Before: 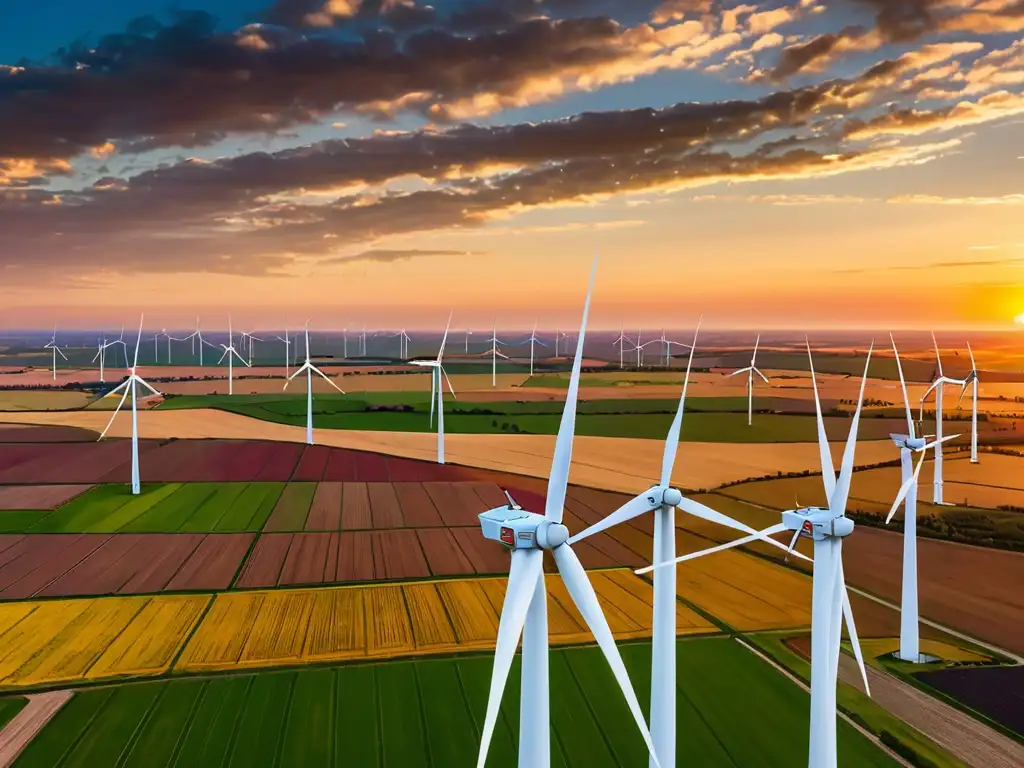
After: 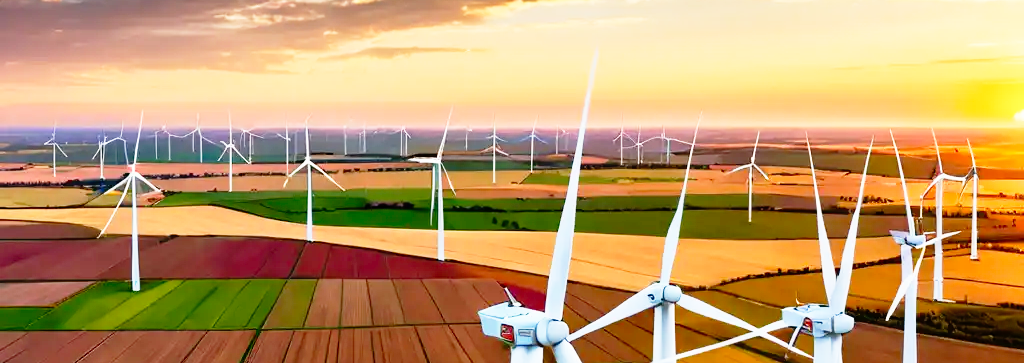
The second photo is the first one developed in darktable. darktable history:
crop and rotate: top 26.538%, bottom 26.187%
exposure: black level correction 0.001, exposure -0.2 EV, compensate exposure bias true, compensate highlight preservation false
base curve: curves: ch0 [(0, 0) (0.012, 0.01) (0.073, 0.168) (0.31, 0.711) (0.645, 0.957) (1, 1)], preserve colors none
